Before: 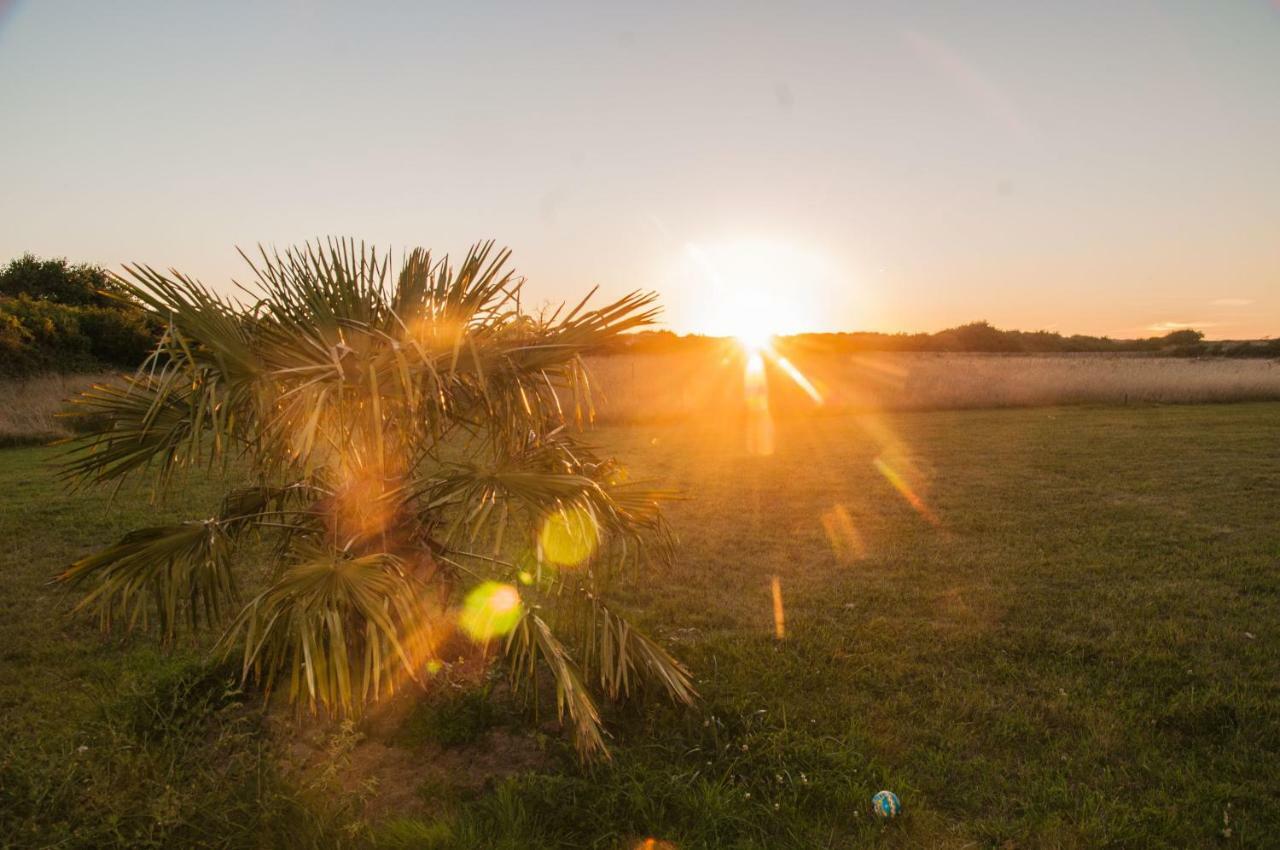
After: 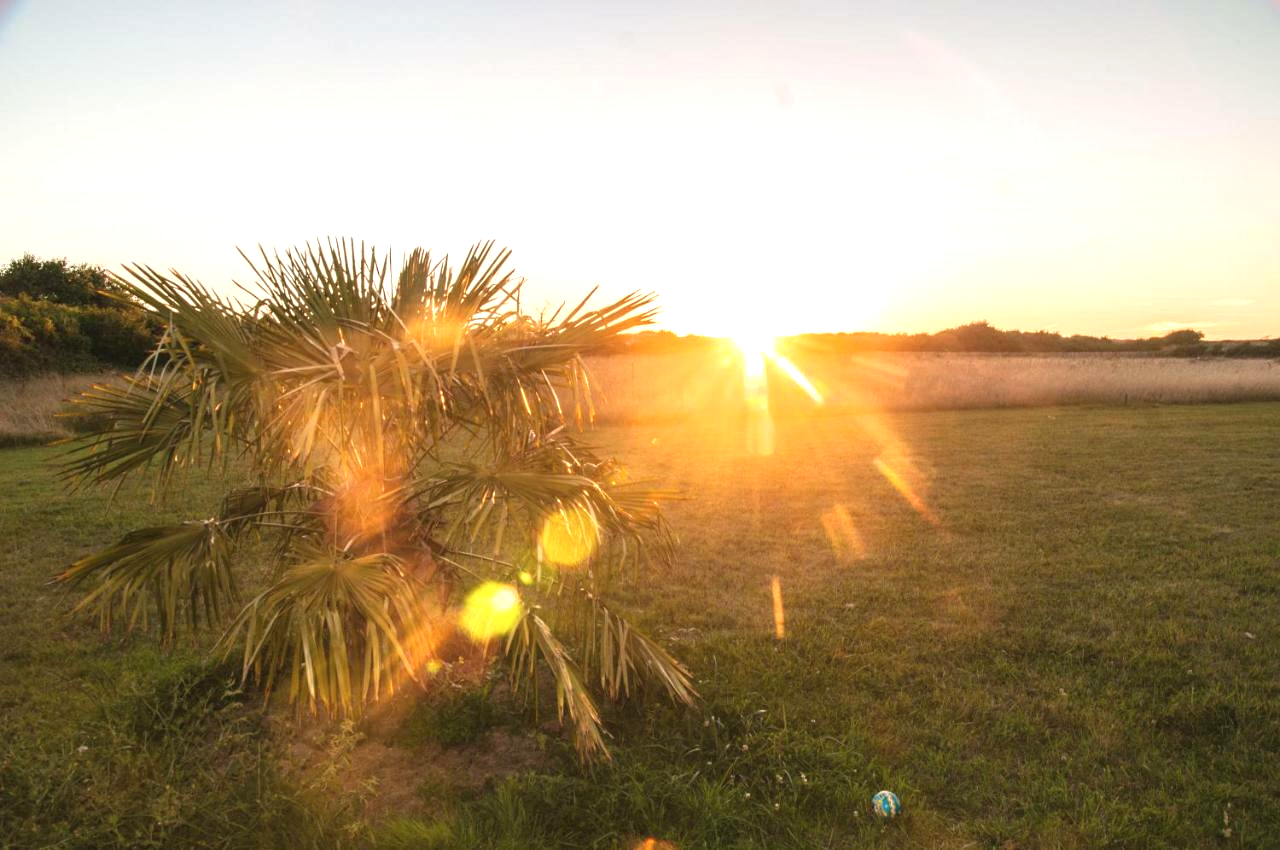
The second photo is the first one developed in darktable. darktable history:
exposure: black level correction 0, exposure 0.95 EV, compensate exposure bias true, compensate highlight preservation false
contrast brightness saturation: contrast -0.08, brightness -0.04, saturation -0.11
